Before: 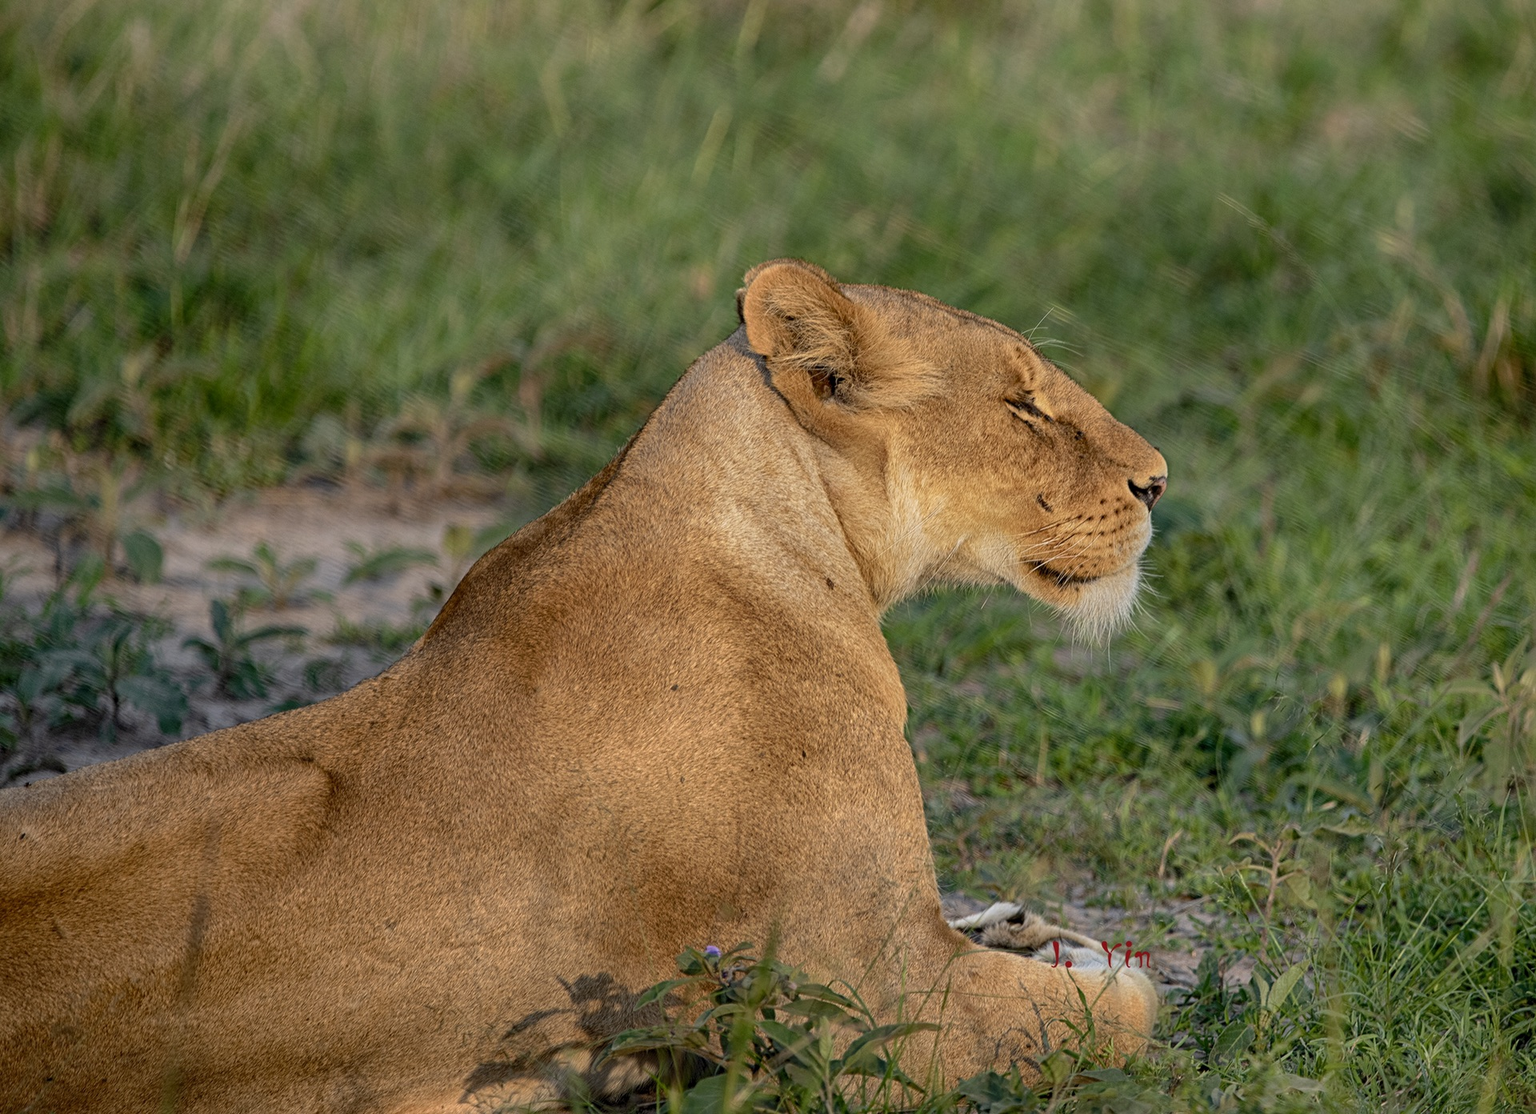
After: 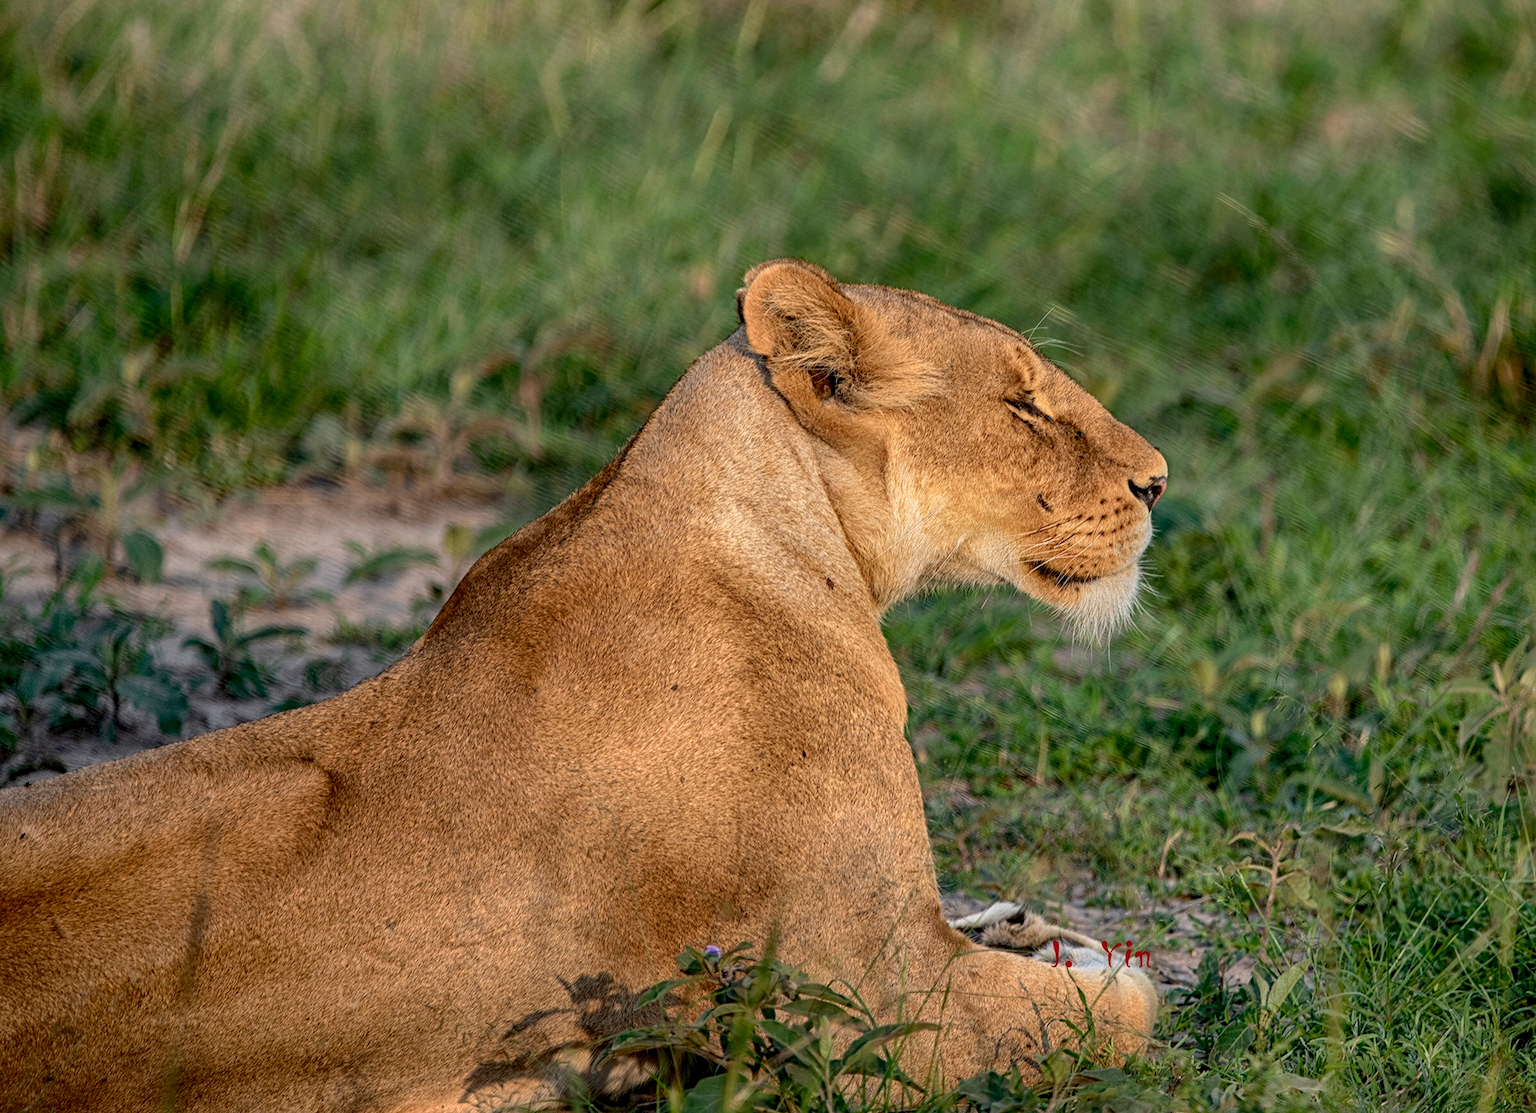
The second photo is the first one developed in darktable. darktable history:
local contrast: on, module defaults
contrast brightness saturation: contrast 0.074
